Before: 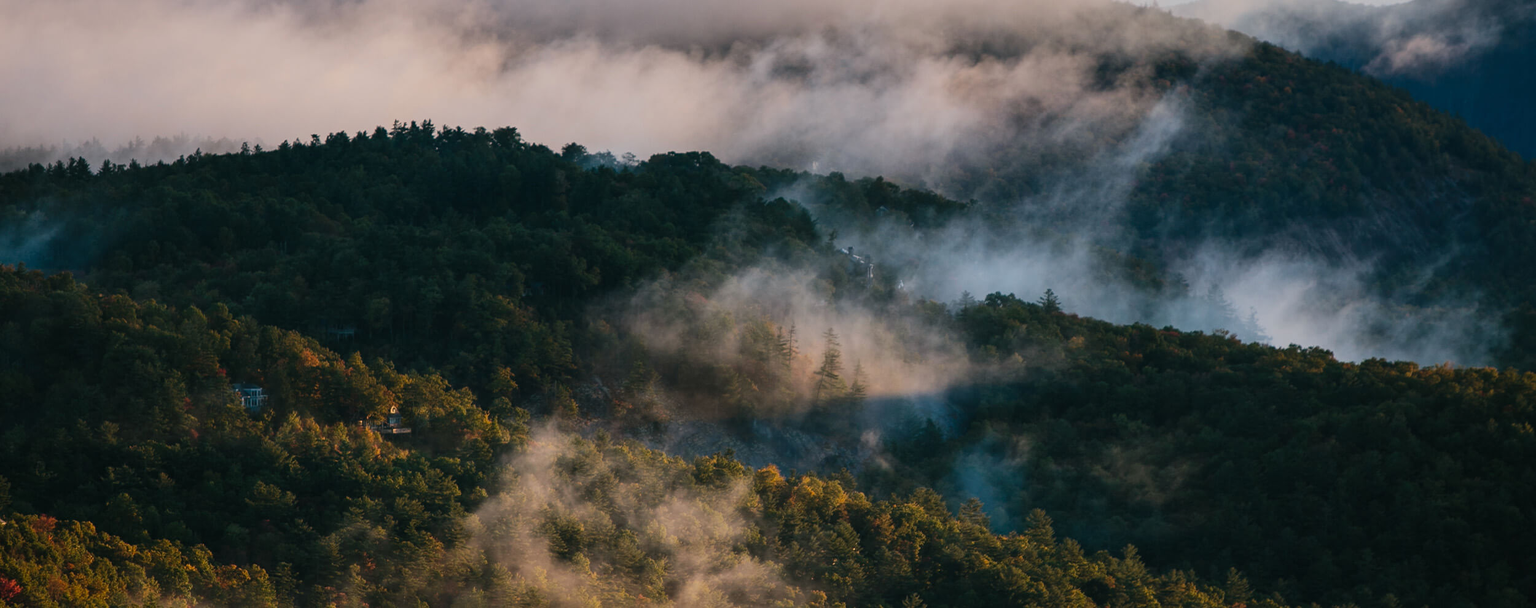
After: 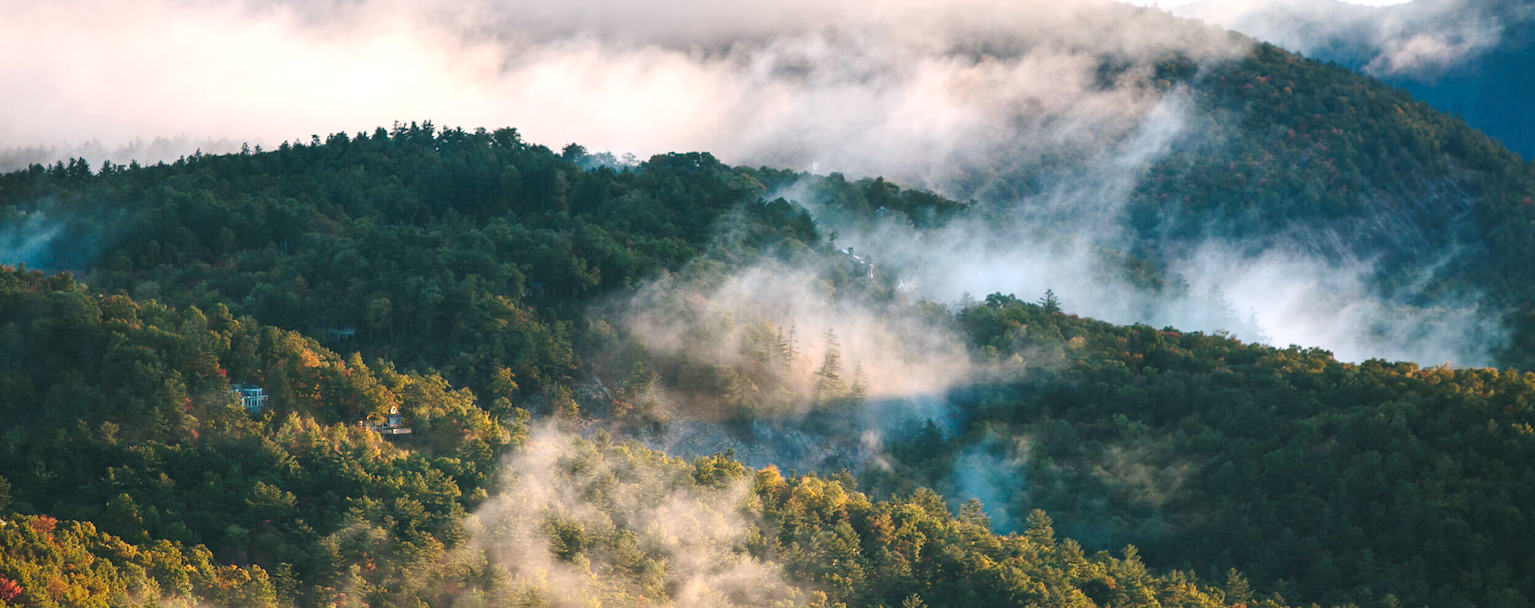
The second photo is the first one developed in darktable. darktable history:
base curve: curves: ch0 [(0, 0) (0.158, 0.273) (0.879, 0.895) (1, 1)], preserve colors none
exposure: black level correction 0, exposure 1.123 EV, compensate highlight preservation false
